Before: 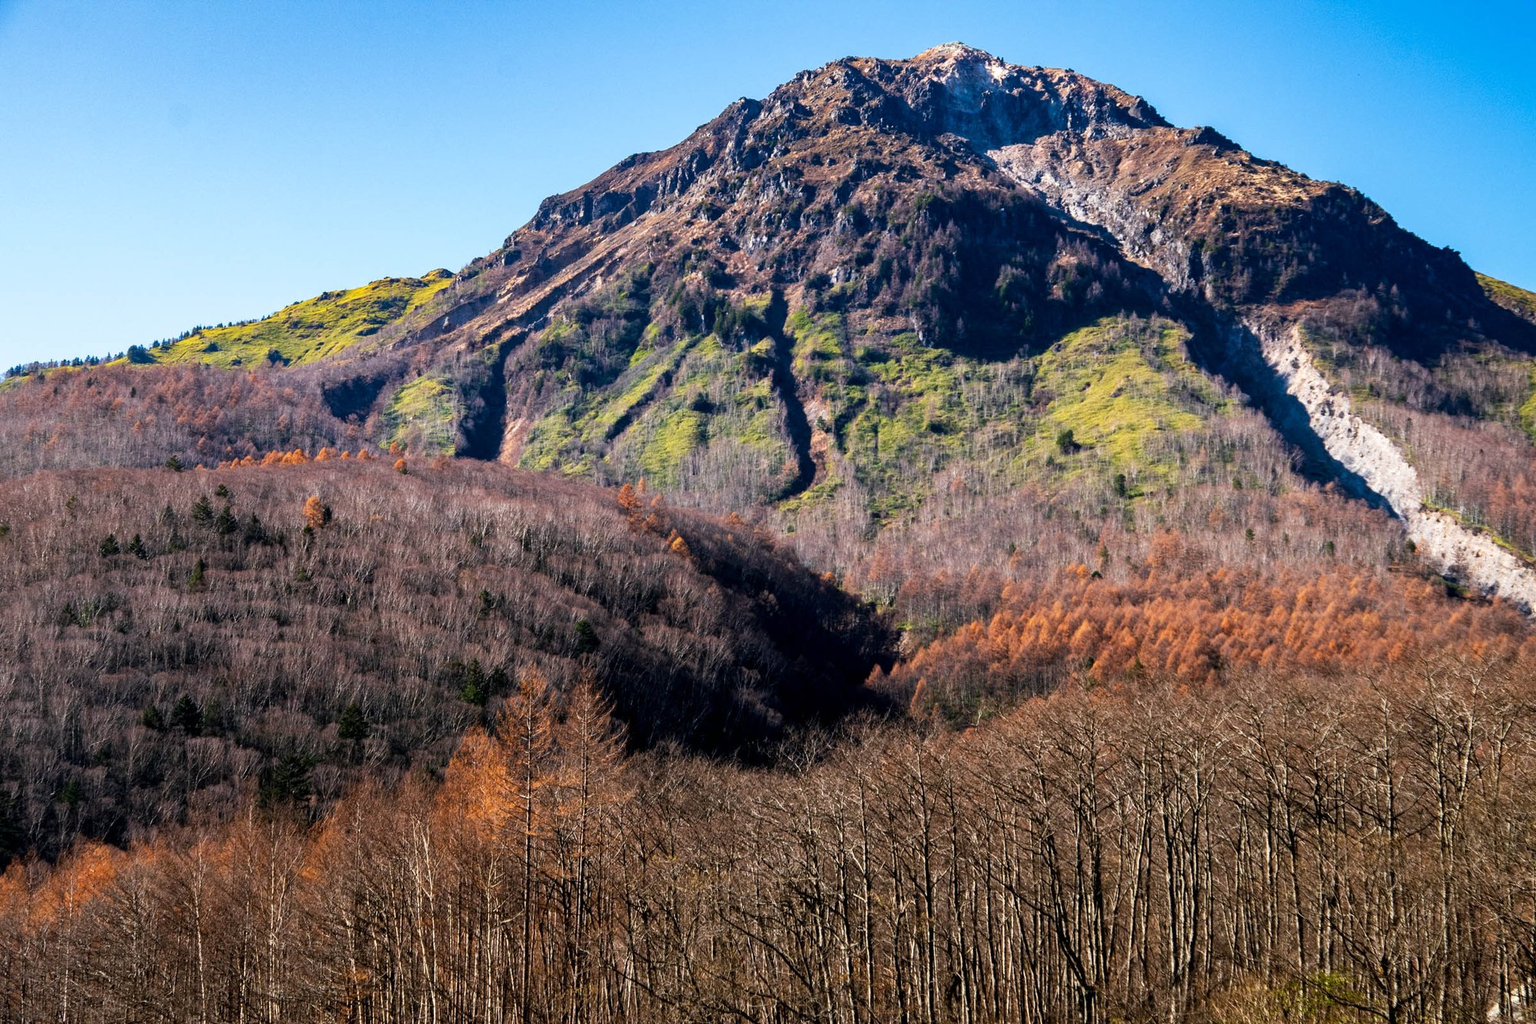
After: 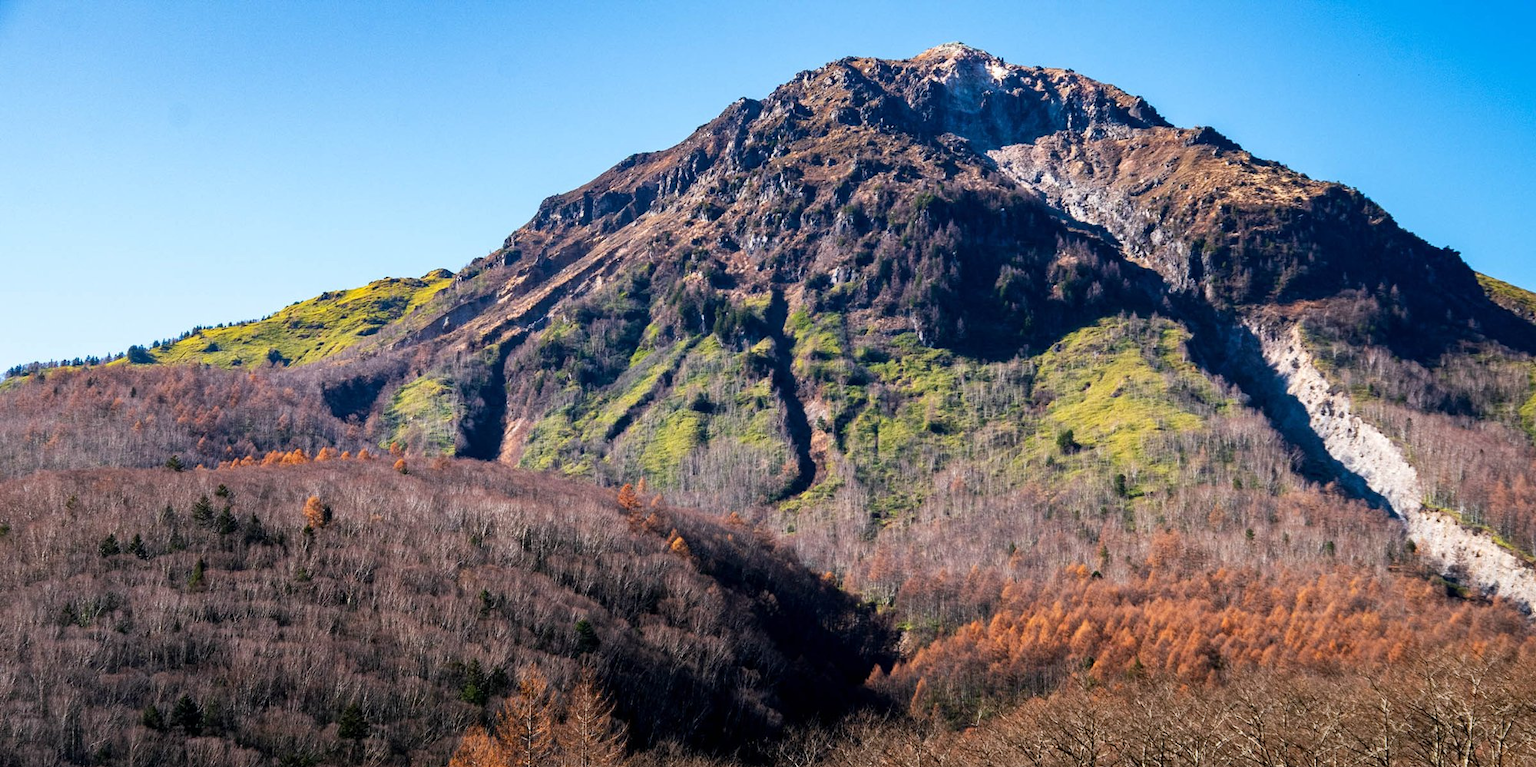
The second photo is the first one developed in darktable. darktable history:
crop: bottom 24.987%
